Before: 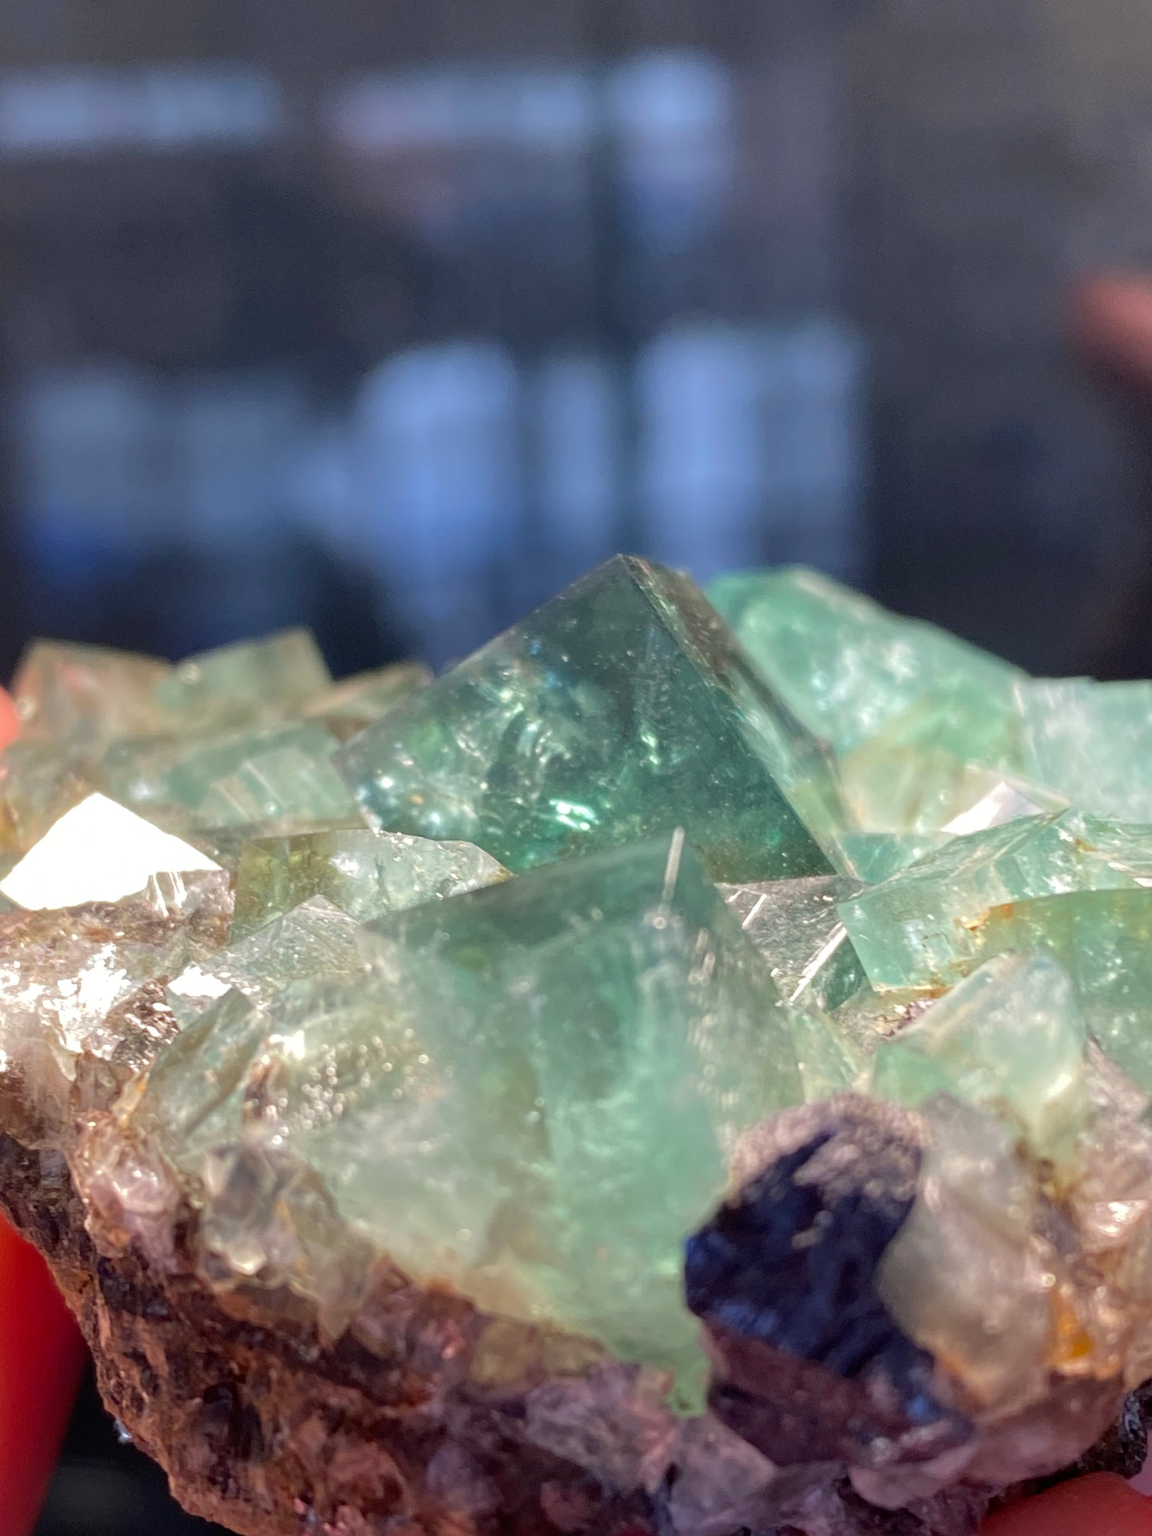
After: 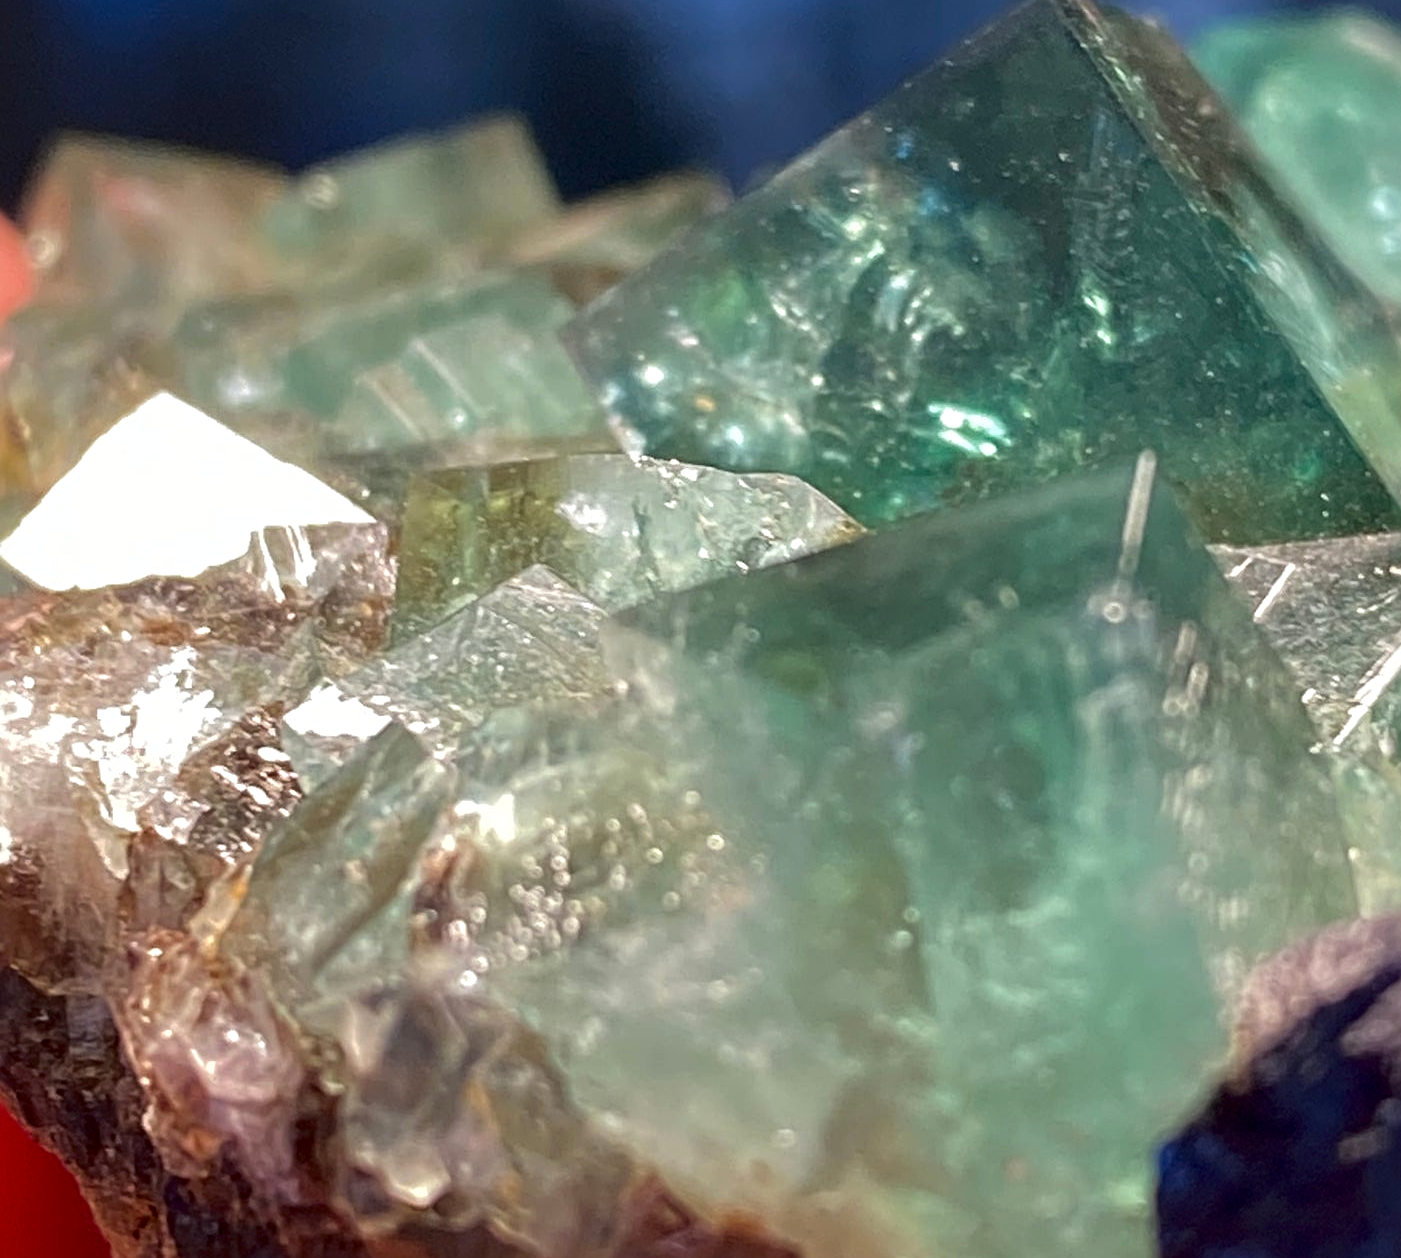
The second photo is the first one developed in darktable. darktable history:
sharpen: radius 4
crop: top 36.498%, right 27.964%, bottom 14.995%
contrast brightness saturation: contrast 0.07, brightness -0.13, saturation 0.06
